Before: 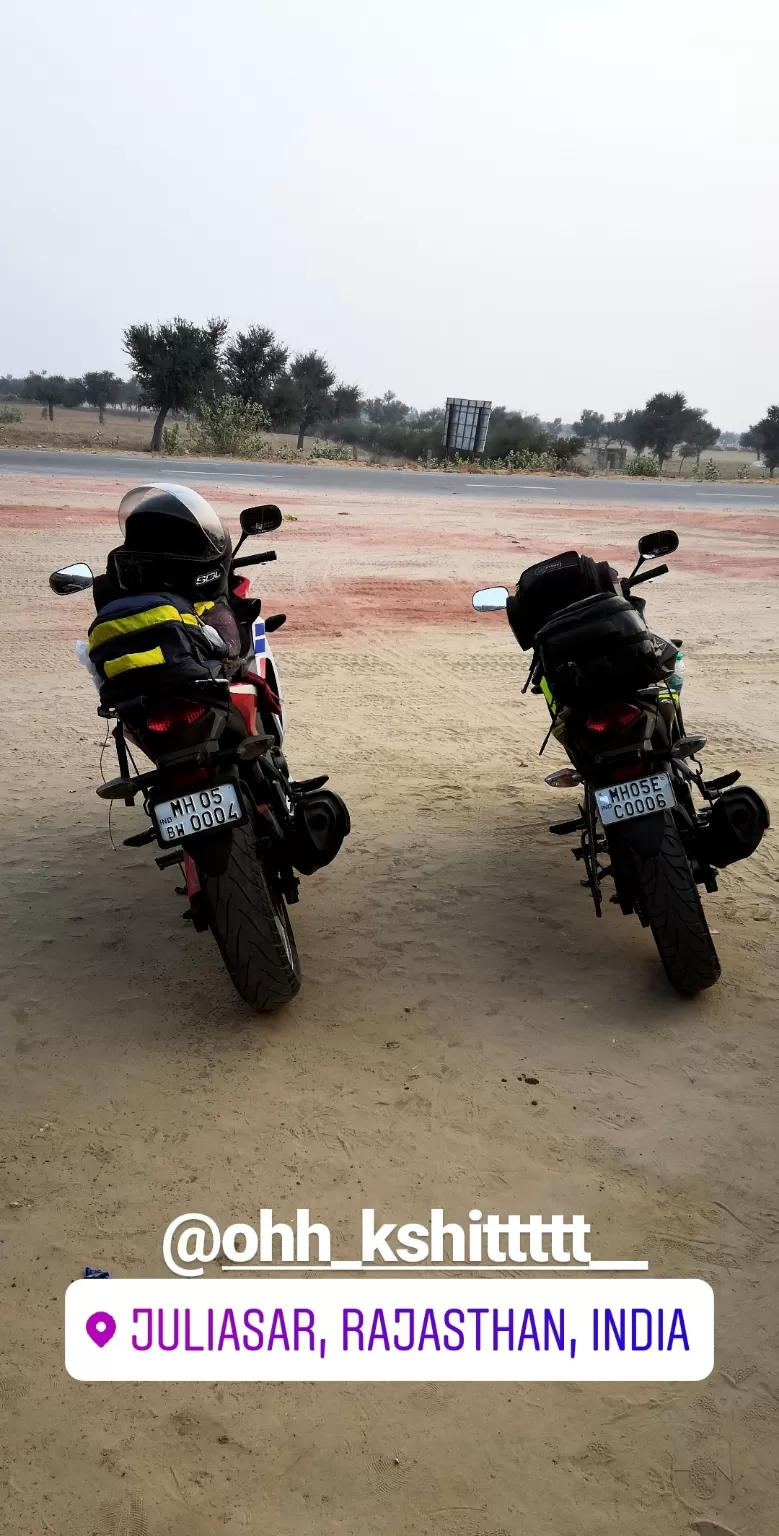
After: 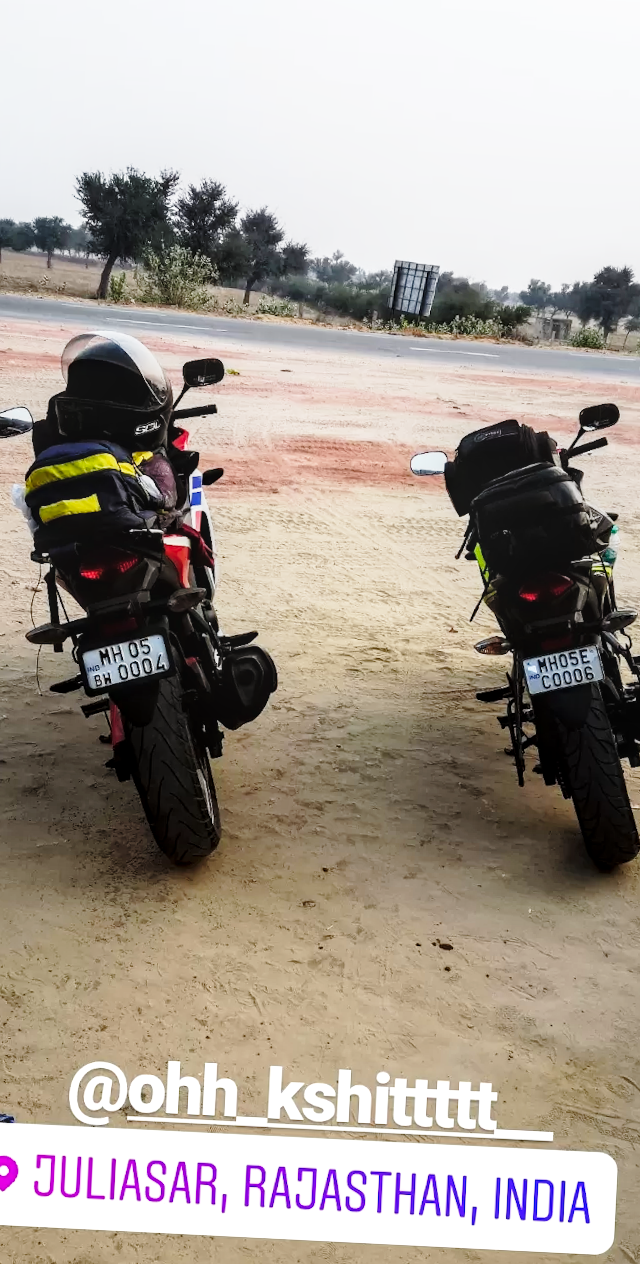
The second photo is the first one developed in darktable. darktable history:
local contrast: on, module defaults
crop and rotate: angle -2.85°, left 5.078%, top 5.229%, right 4.751%, bottom 4.496%
base curve: curves: ch0 [(0, 0) (0.028, 0.03) (0.121, 0.232) (0.46, 0.748) (0.859, 0.968) (1, 1)], preserve colors none
exposure: exposure -0.156 EV, compensate highlight preservation false
